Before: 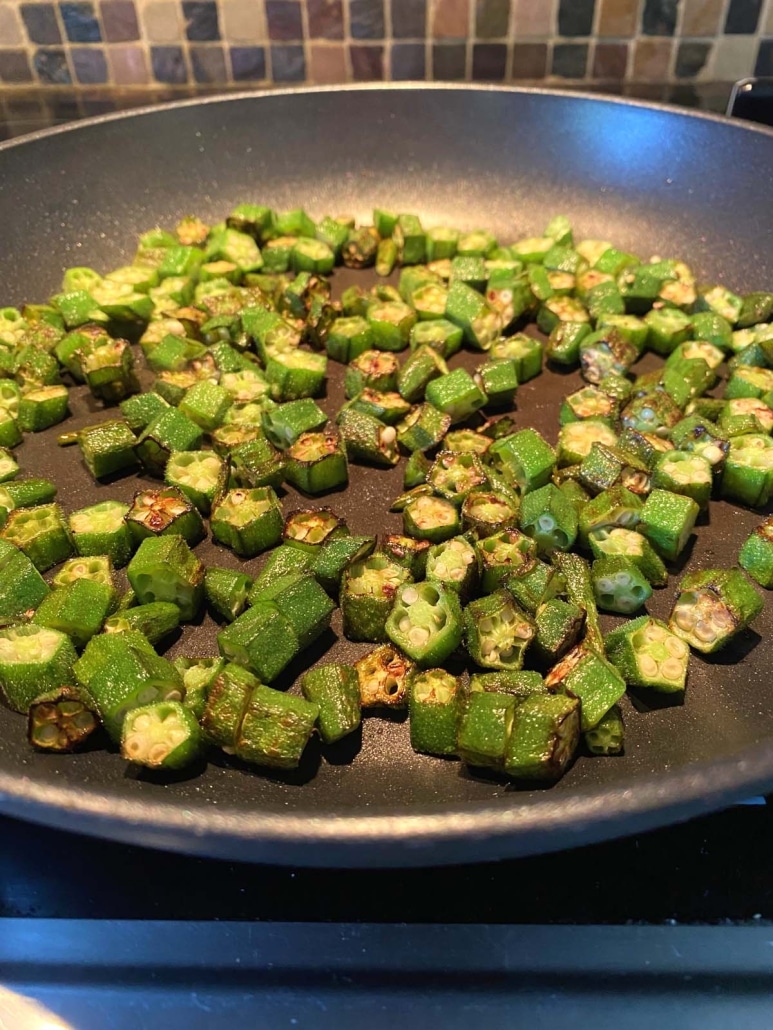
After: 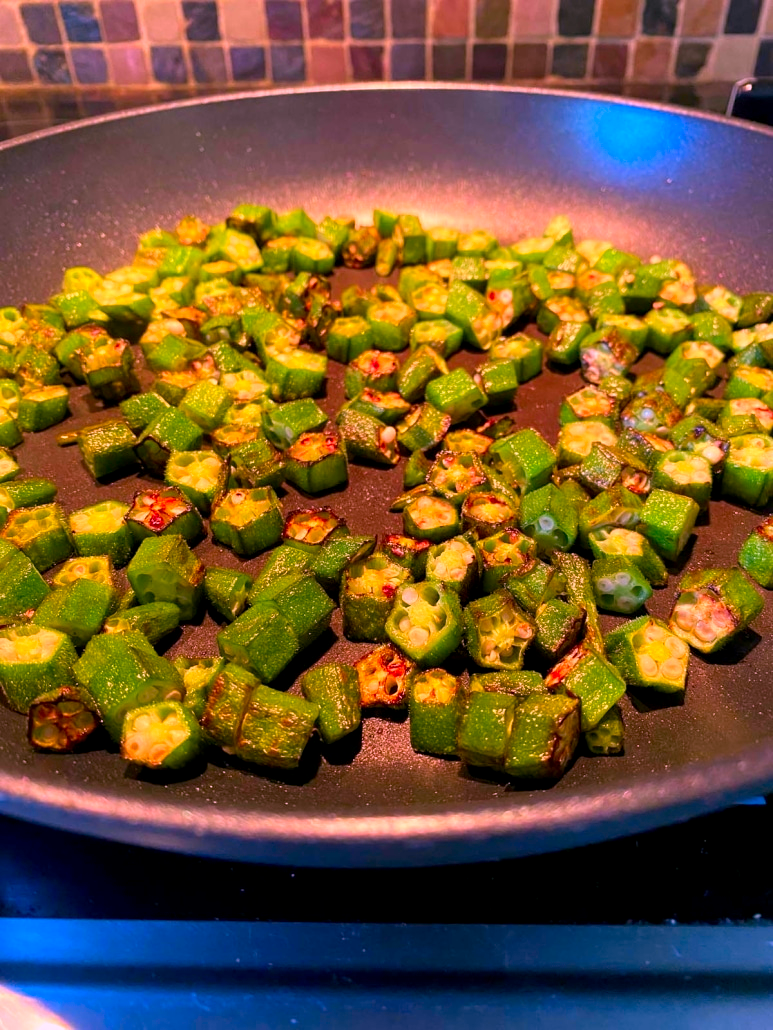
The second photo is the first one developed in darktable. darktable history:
exposure: black level correction 0.004, exposure 0.014 EV, compensate highlight preservation false
color correction: highlights a* 19.5, highlights b* -11.53, saturation 1.69
